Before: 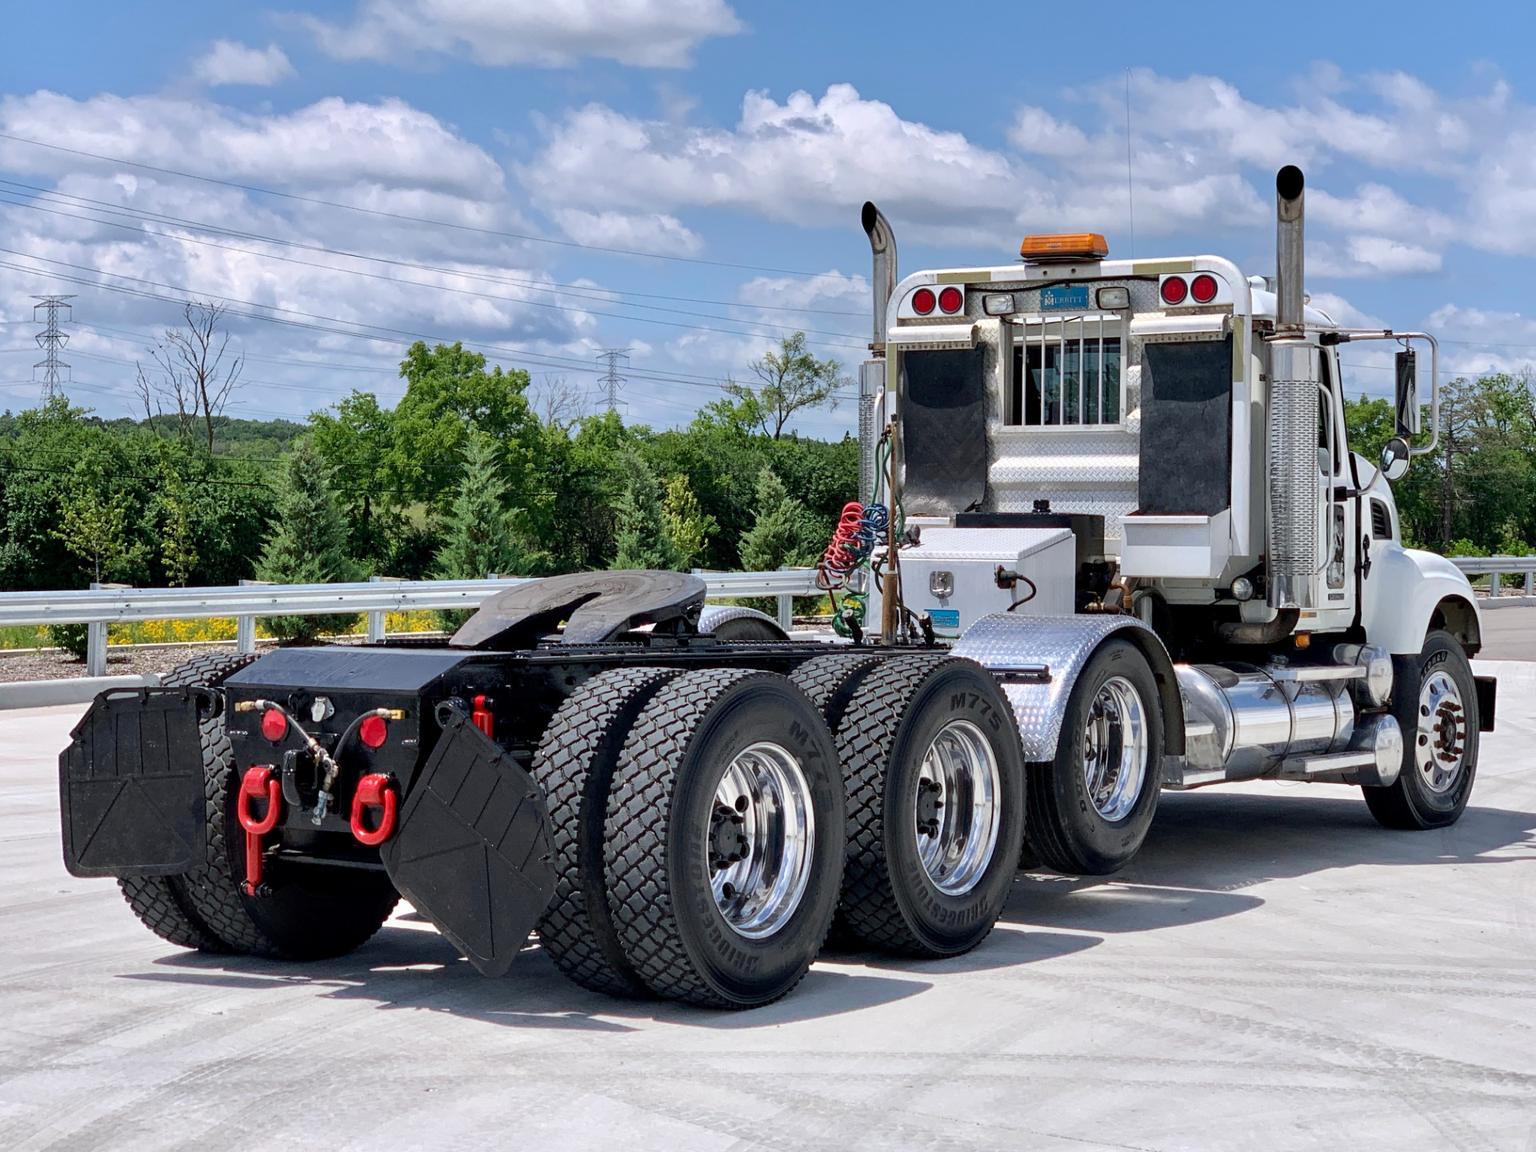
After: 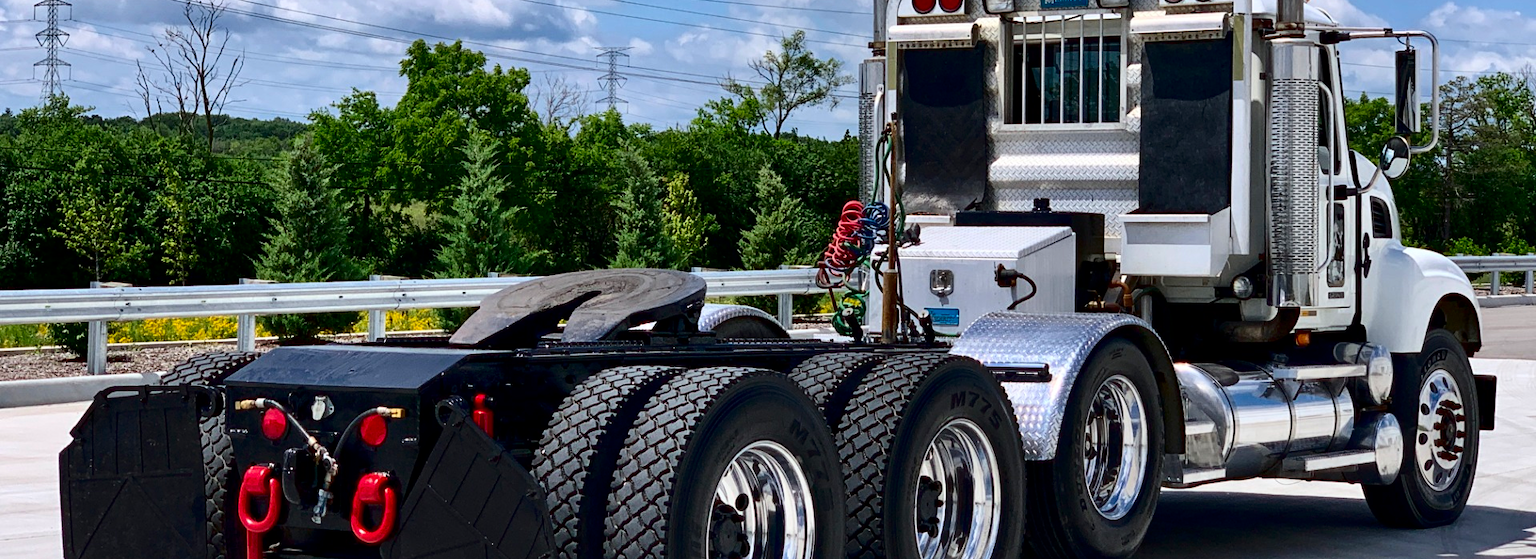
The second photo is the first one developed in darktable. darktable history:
crop and rotate: top 26.21%, bottom 25.182%
contrast brightness saturation: contrast 0.221, brightness -0.183, saturation 0.243
